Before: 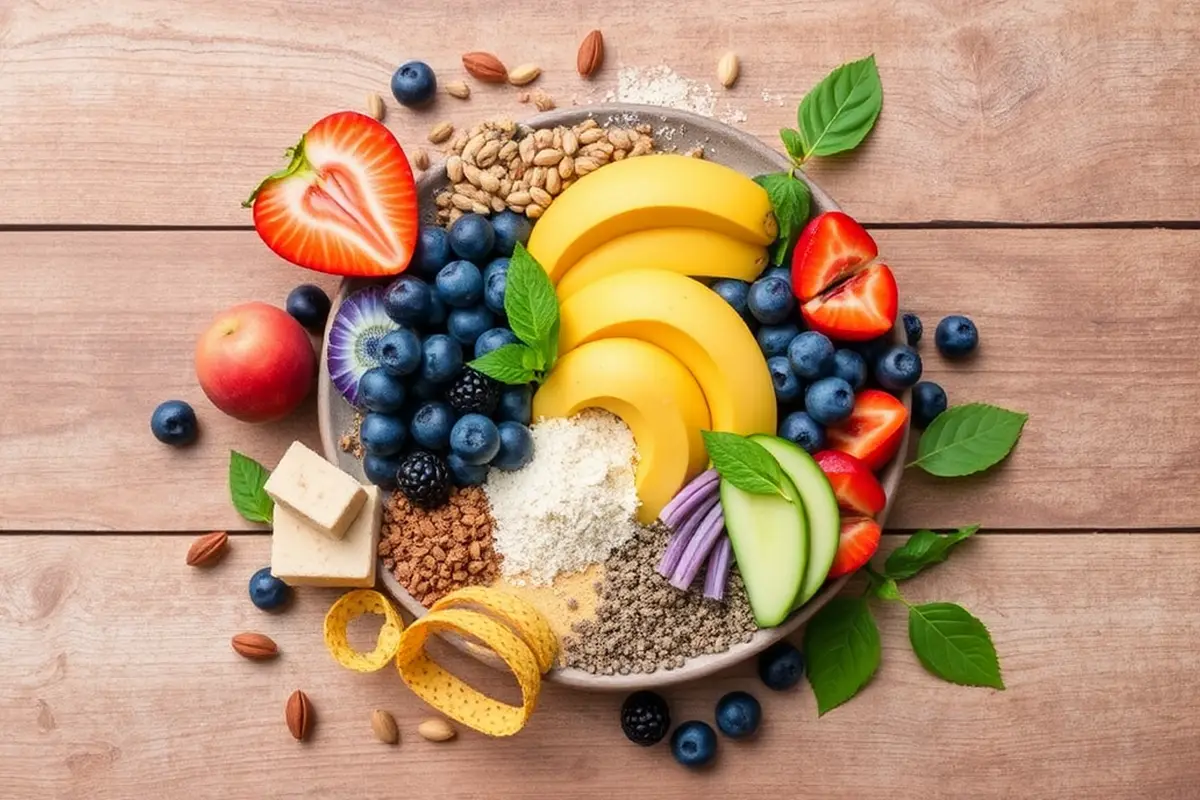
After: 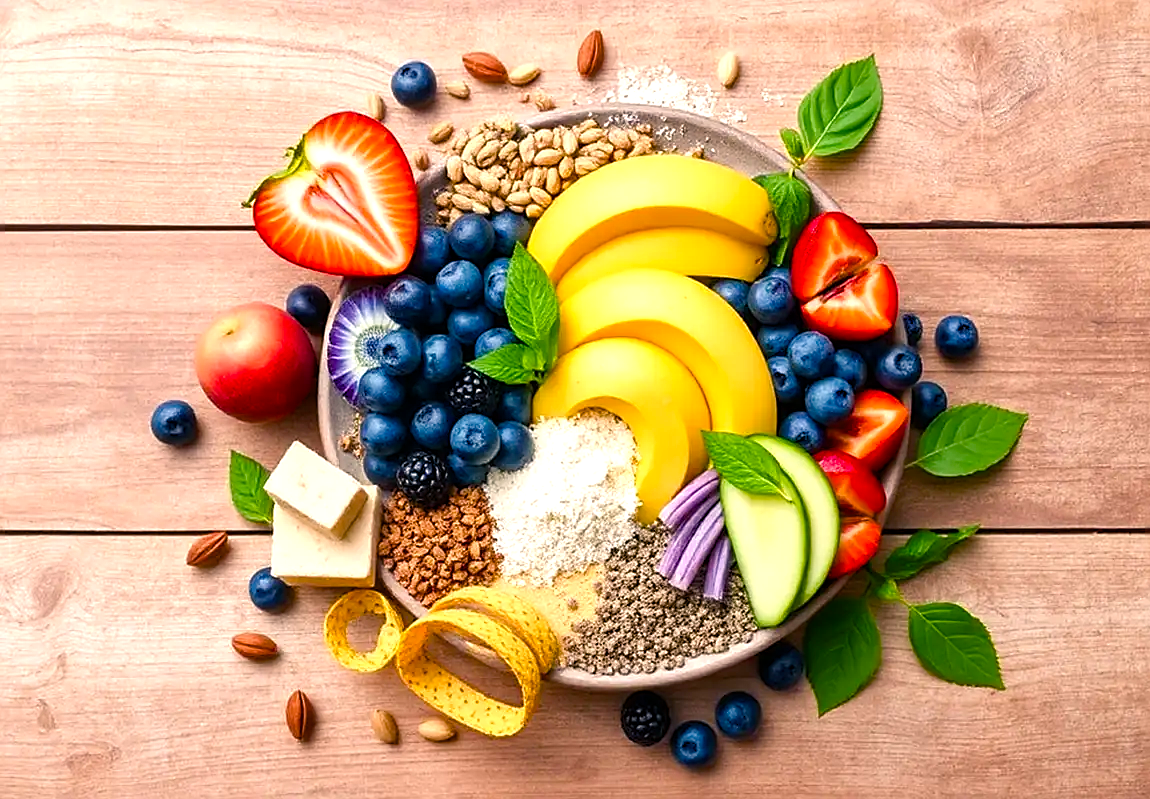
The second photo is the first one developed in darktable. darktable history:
color balance rgb: shadows lift › chroma 4.21%, shadows lift › hue 252.22°, highlights gain › chroma 1.36%, highlights gain › hue 50.24°, perceptual saturation grading › mid-tones 6.33%, perceptual saturation grading › shadows 72.44%, perceptual brilliance grading › highlights 11.59%, contrast 5.05%
sharpen: on, module defaults
crop: right 4.126%, bottom 0.031%
